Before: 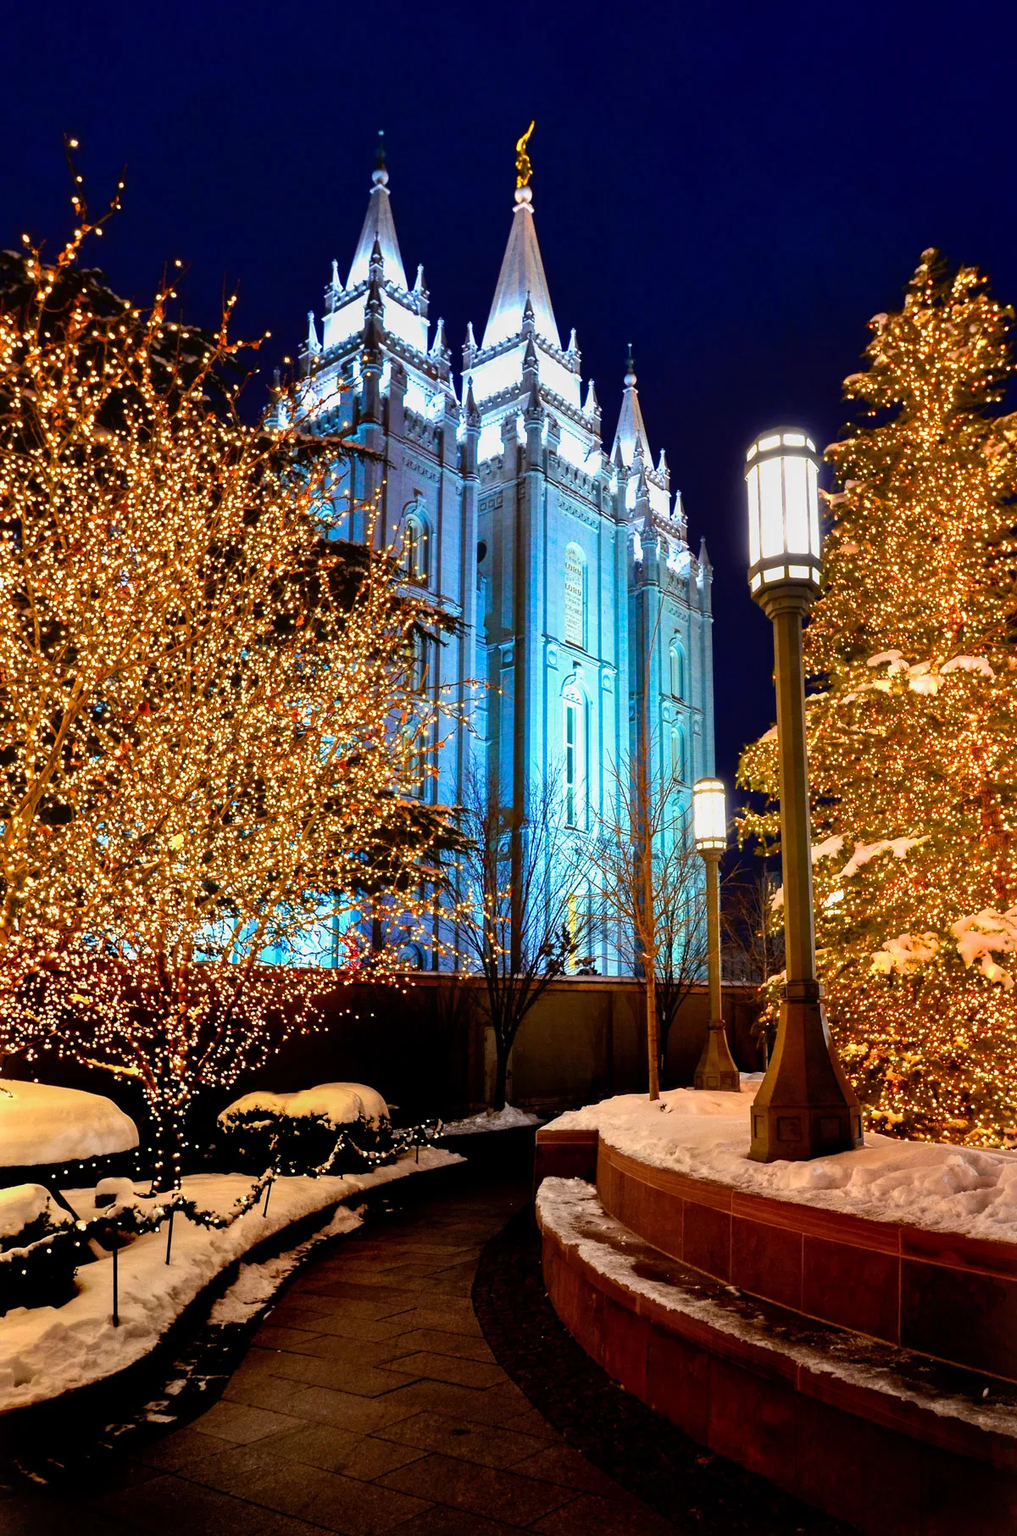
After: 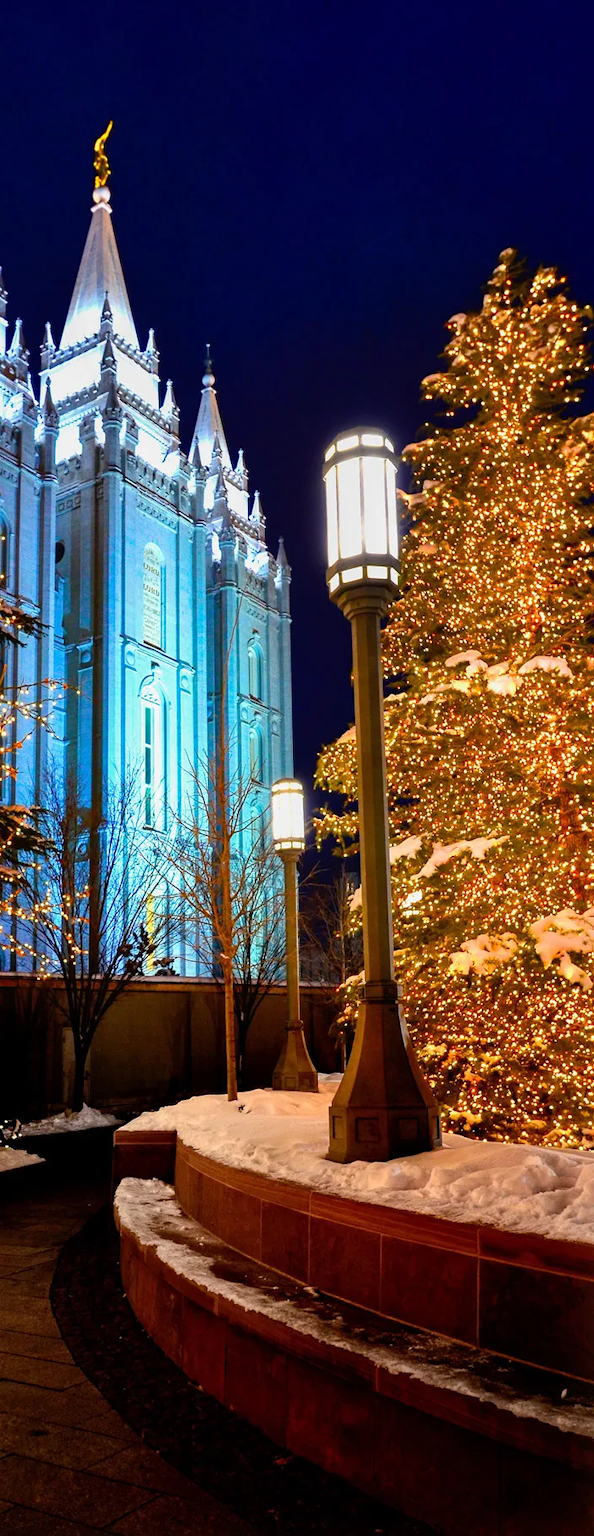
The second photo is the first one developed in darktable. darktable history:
crop: left 41.516%
